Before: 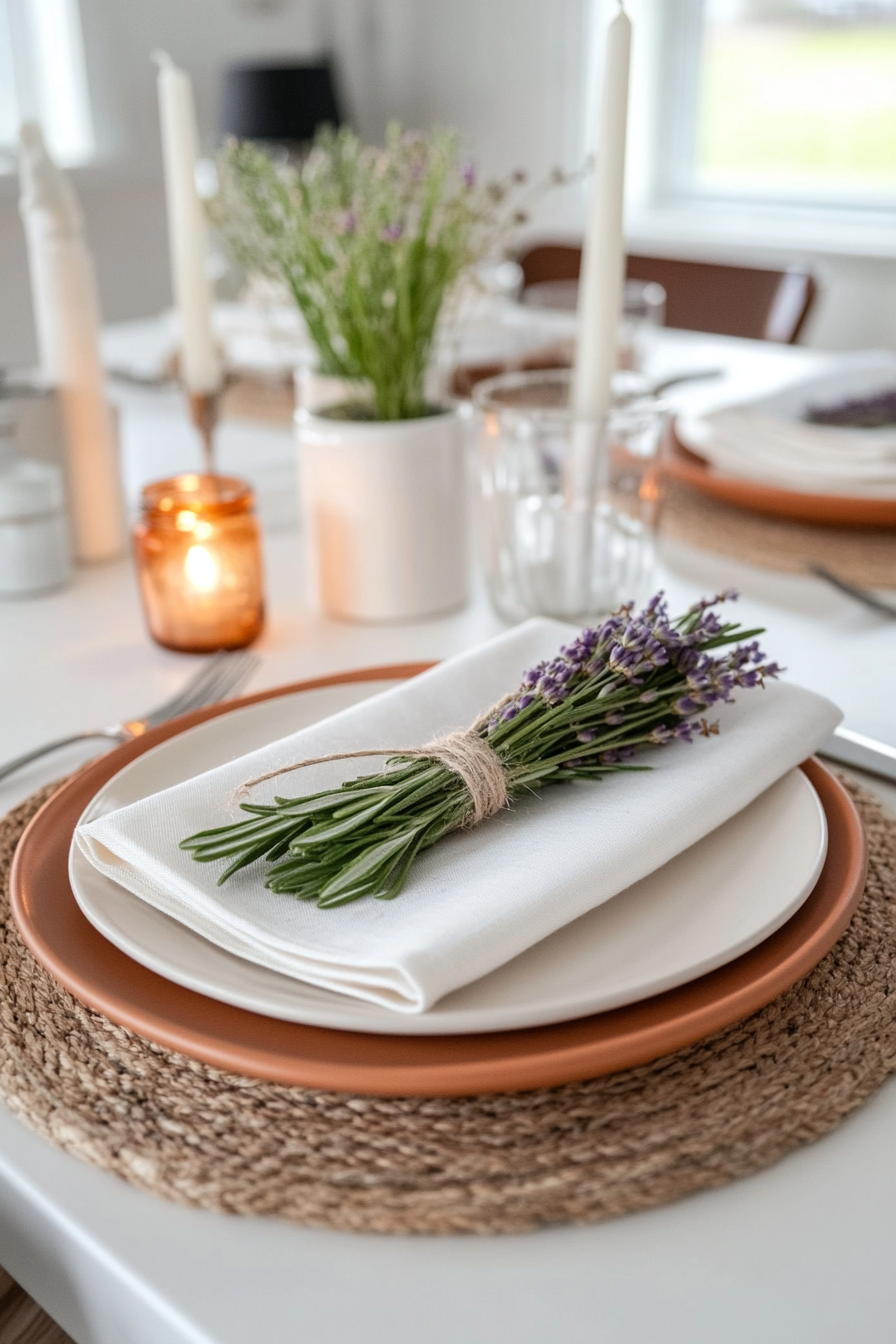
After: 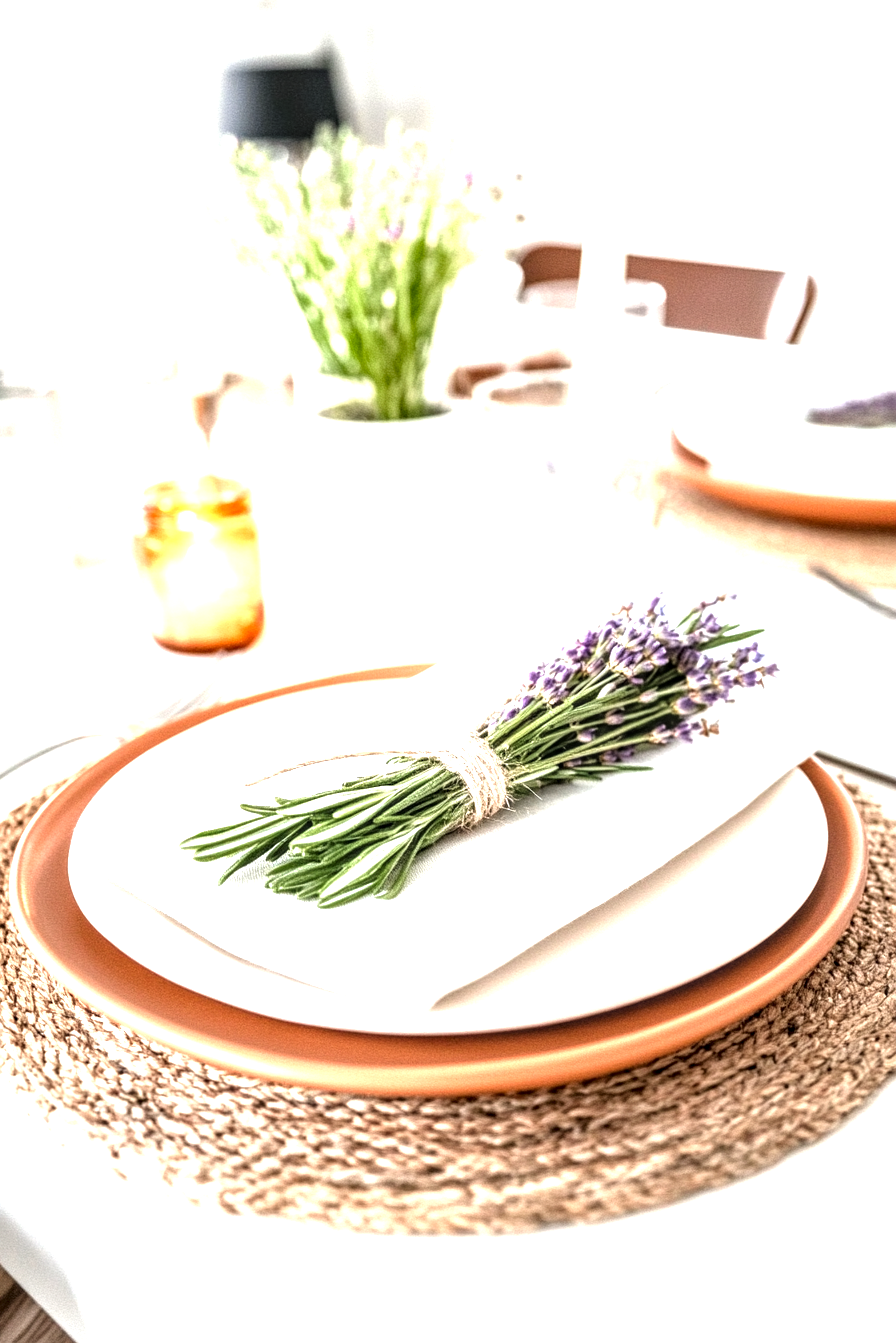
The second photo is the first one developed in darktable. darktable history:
tone equalizer: -8 EV -0.764 EV, -7 EV -0.735 EV, -6 EV -0.618 EV, -5 EV -0.414 EV, -3 EV 0.369 EV, -2 EV 0.6 EV, -1 EV 0.696 EV, +0 EV 0.731 EV
crop: bottom 0.052%
local contrast: detail 160%
exposure: black level correction 0, exposure 1.2 EV, compensate exposure bias true, compensate highlight preservation false
sharpen: radius 2.909, amount 0.871, threshold 47.306
